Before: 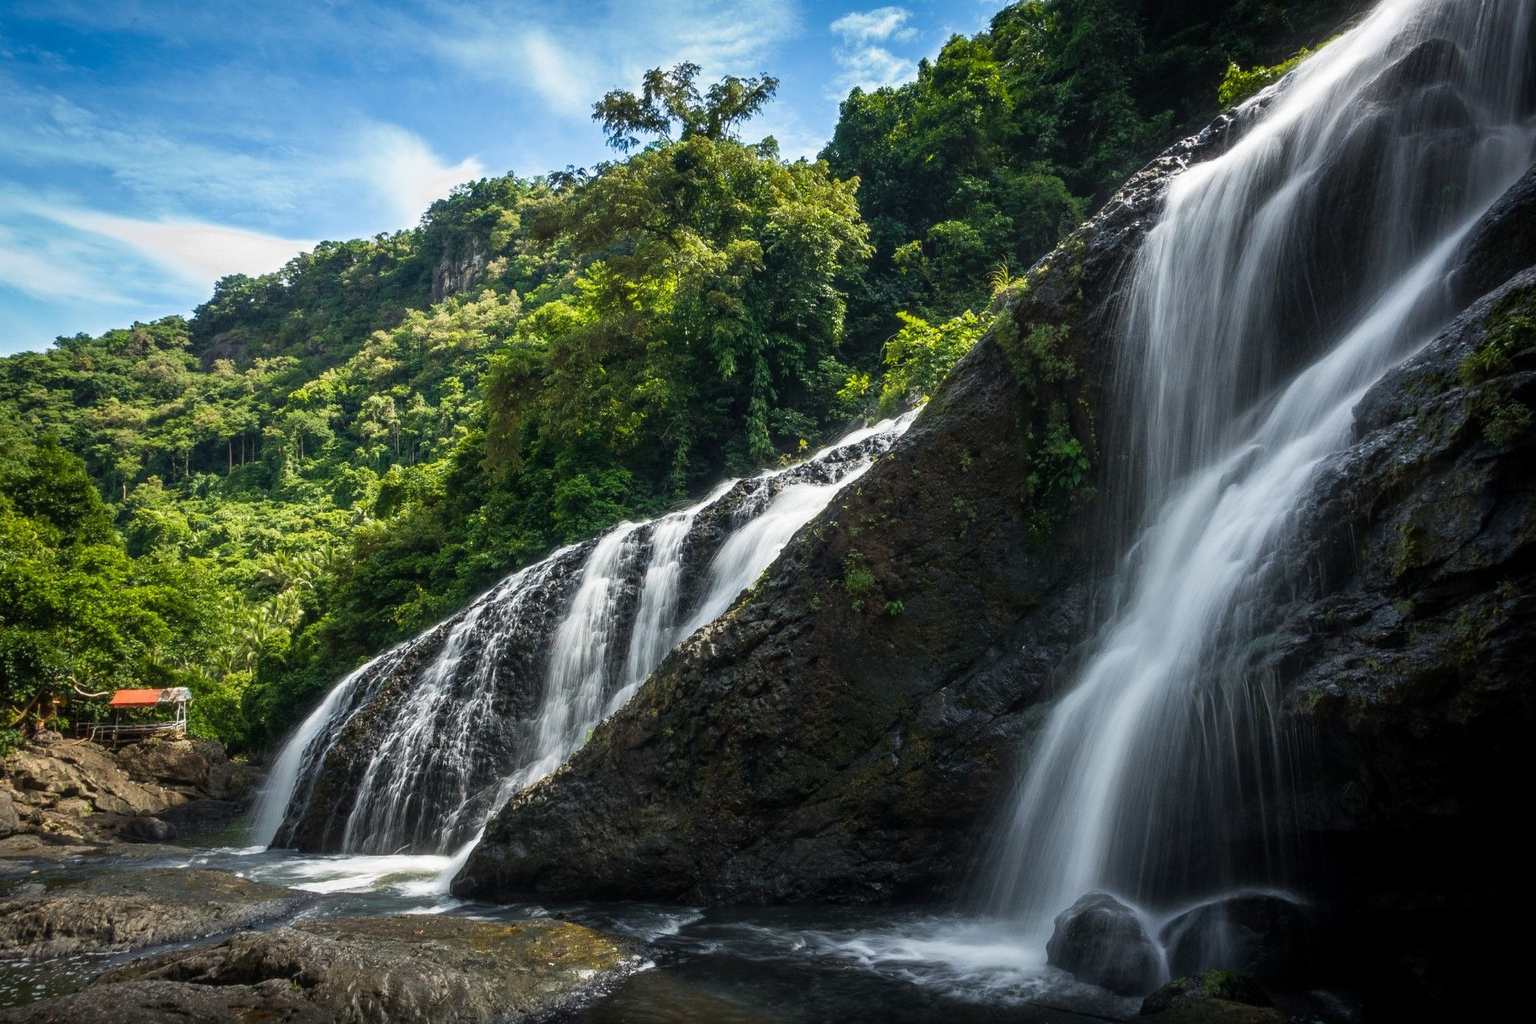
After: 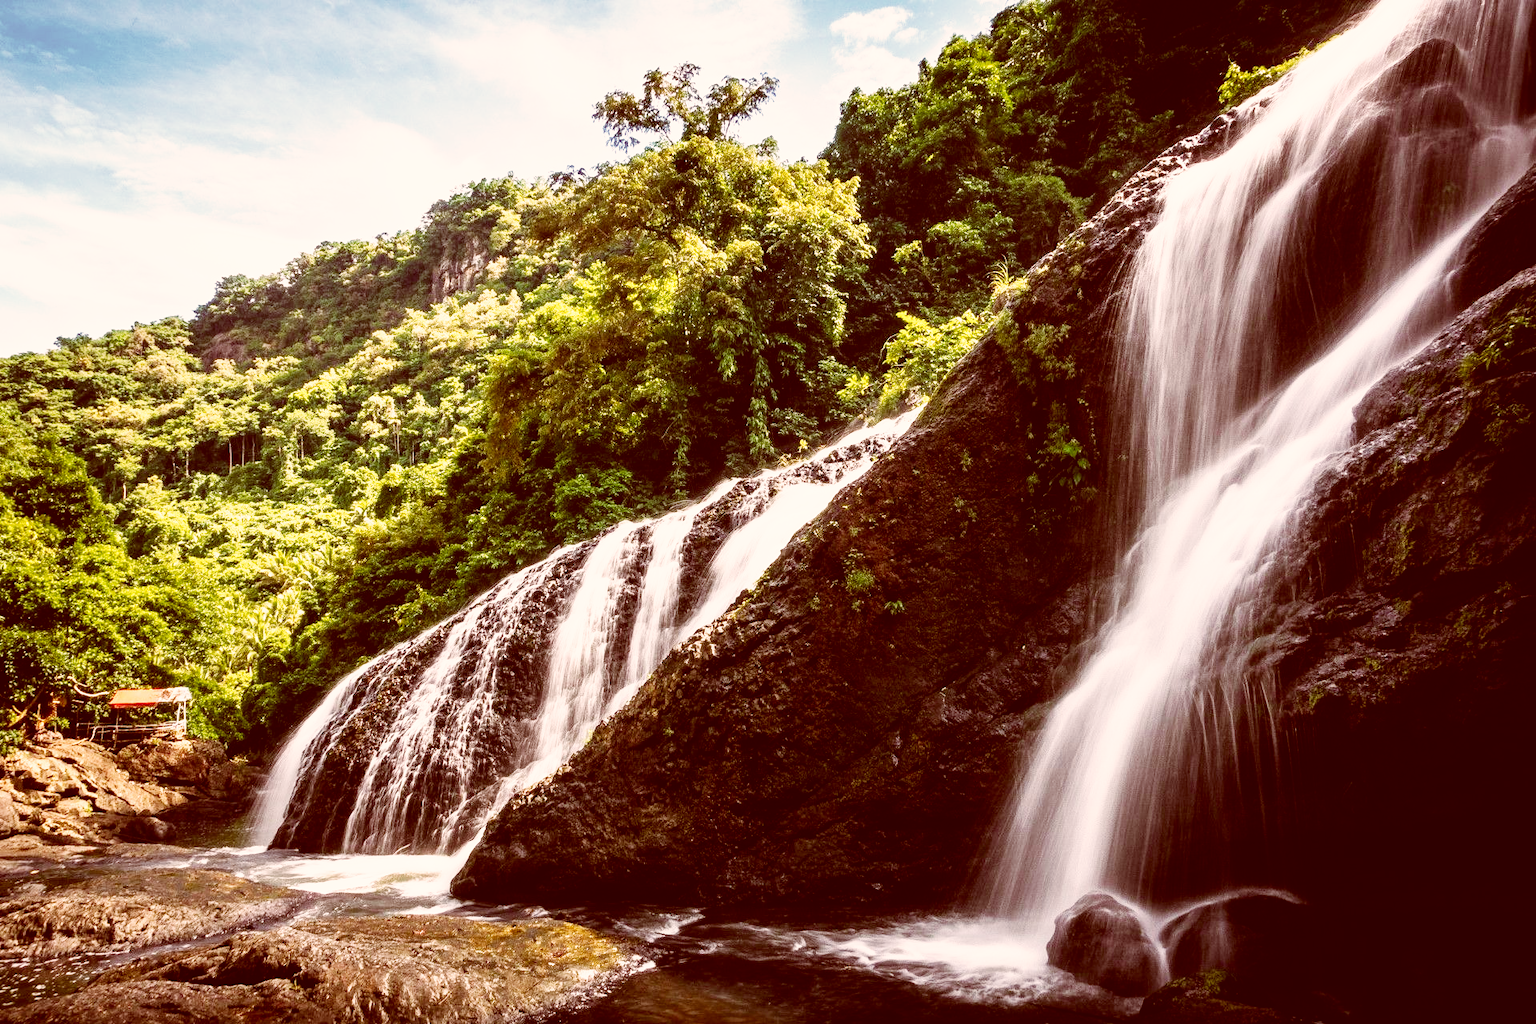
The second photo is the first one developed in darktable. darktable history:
exposure: exposure 0.236 EV, compensate highlight preservation false
base curve: curves: ch0 [(0, 0) (0.007, 0.004) (0.027, 0.03) (0.046, 0.07) (0.207, 0.54) (0.442, 0.872) (0.673, 0.972) (1, 1)], preserve colors none
color correction: highlights a* 9.03, highlights b* 8.71, shadows a* 40, shadows b* 40, saturation 0.8
